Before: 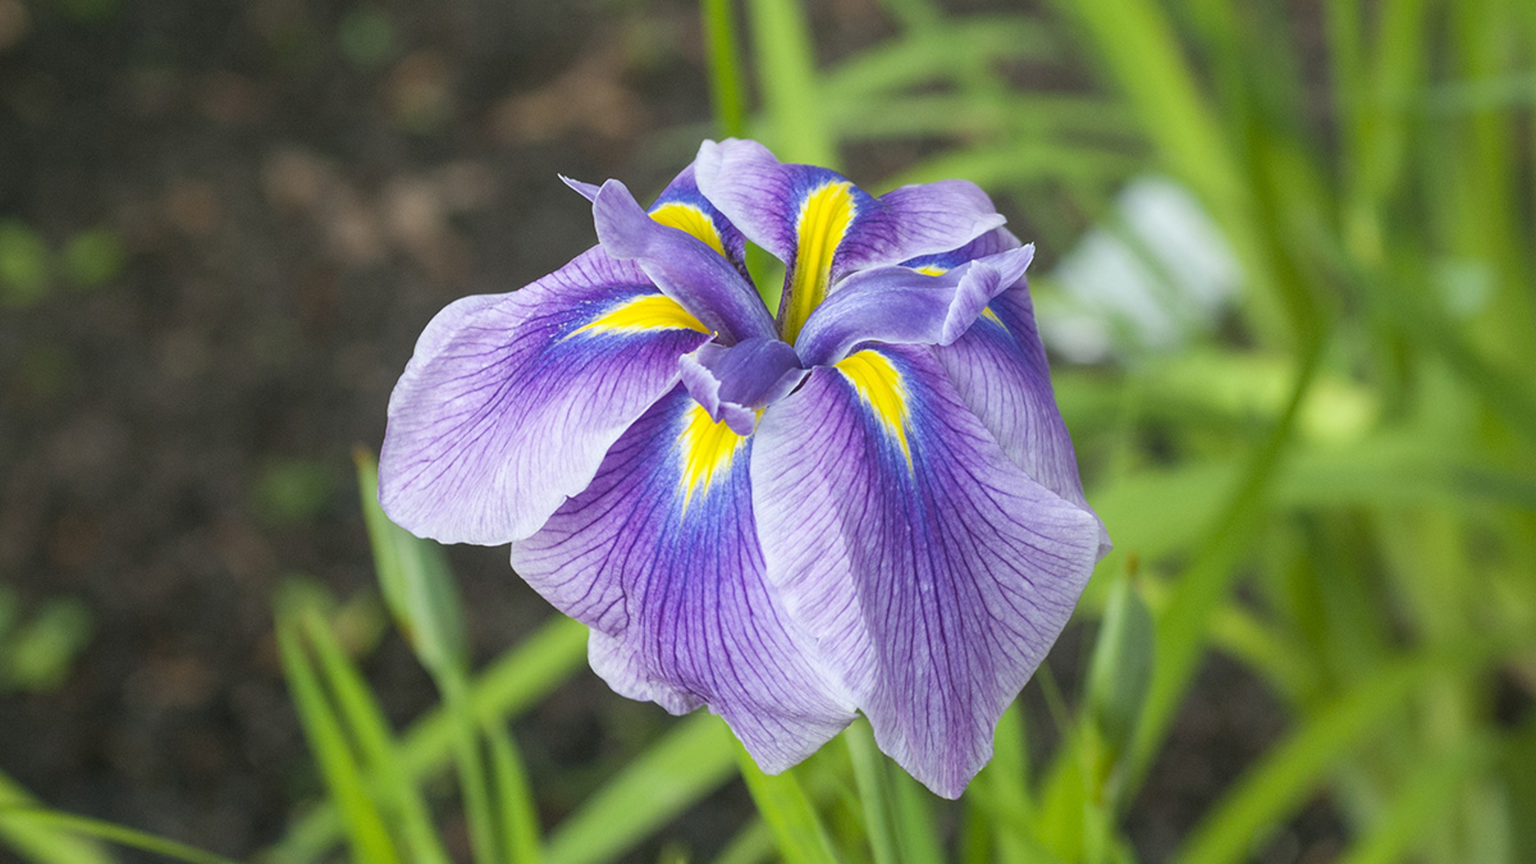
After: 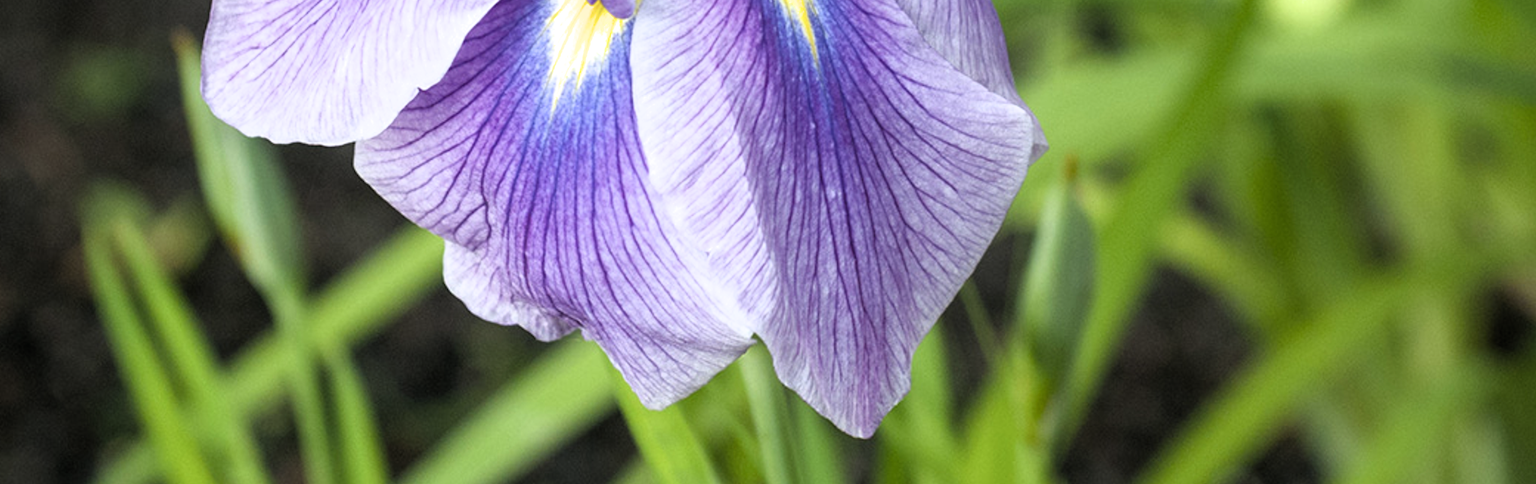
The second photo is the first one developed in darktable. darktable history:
crop and rotate: left 13.306%, top 48.592%, bottom 2.721%
filmic rgb: black relative exposure -8.26 EV, white relative exposure 2.2 EV, target white luminance 99.889%, hardness 7.13, latitude 74.57%, contrast 1.318, highlights saturation mix -2.85%, shadows ↔ highlights balance 29.91%, color science v6 (2022)
